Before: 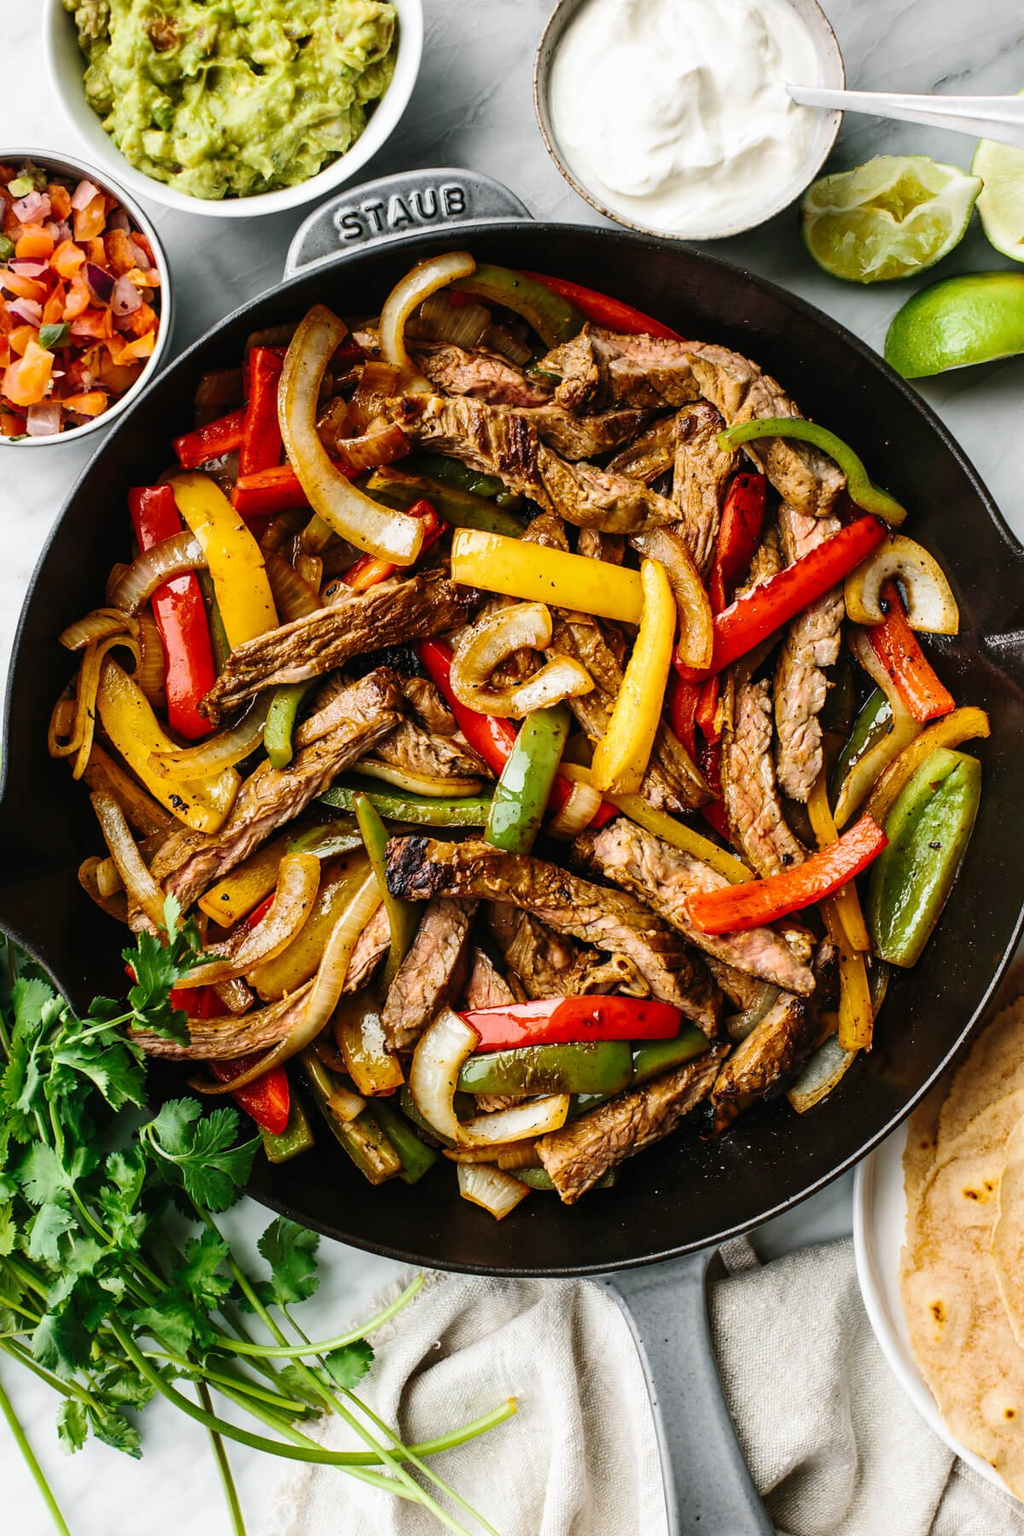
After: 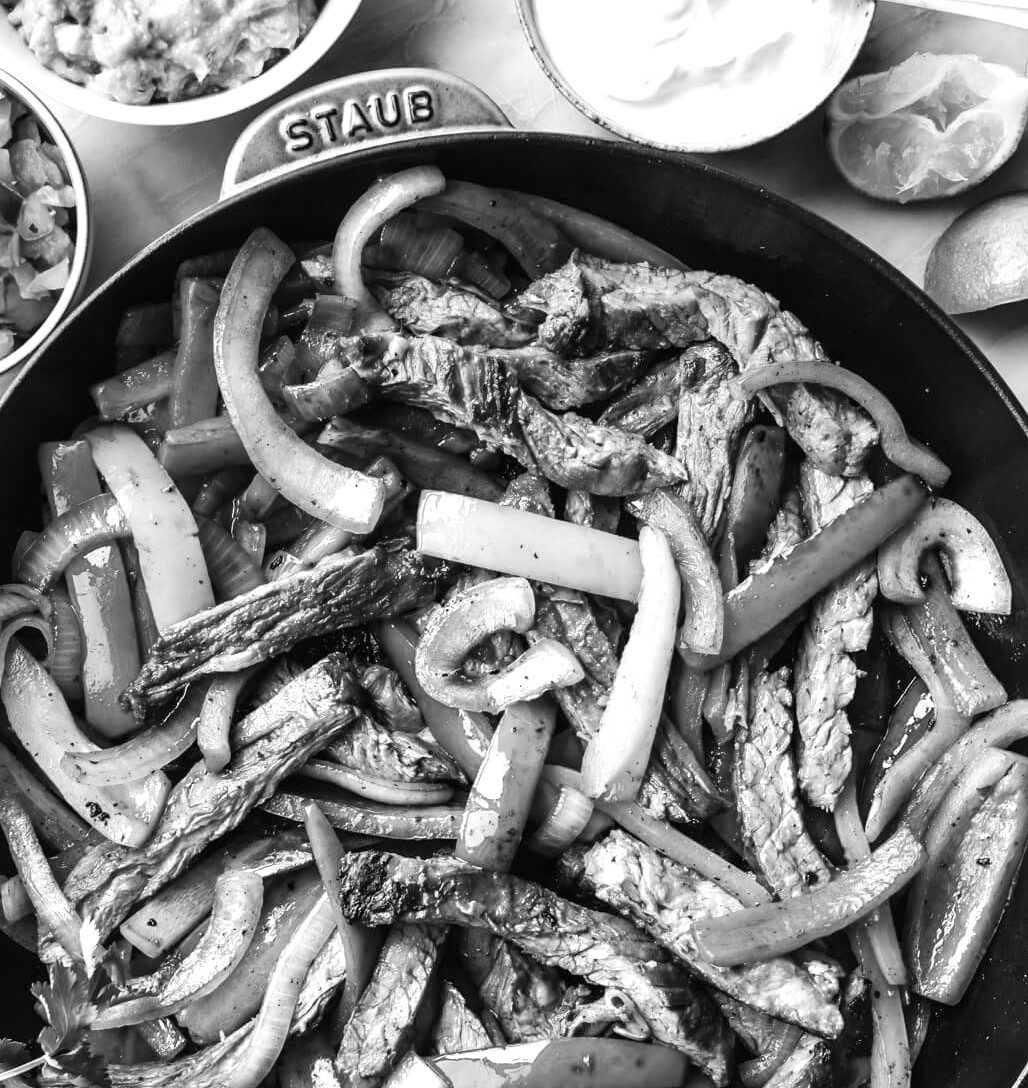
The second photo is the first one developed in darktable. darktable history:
crop and rotate: left 9.345%, top 7.22%, right 4.982%, bottom 32.331%
monochrome: on, module defaults
graduated density: density 0.38 EV, hardness 21%, rotation -6.11°, saturation 32%
exposure: exposure 0.64 EV, compensate highlight preservation false
